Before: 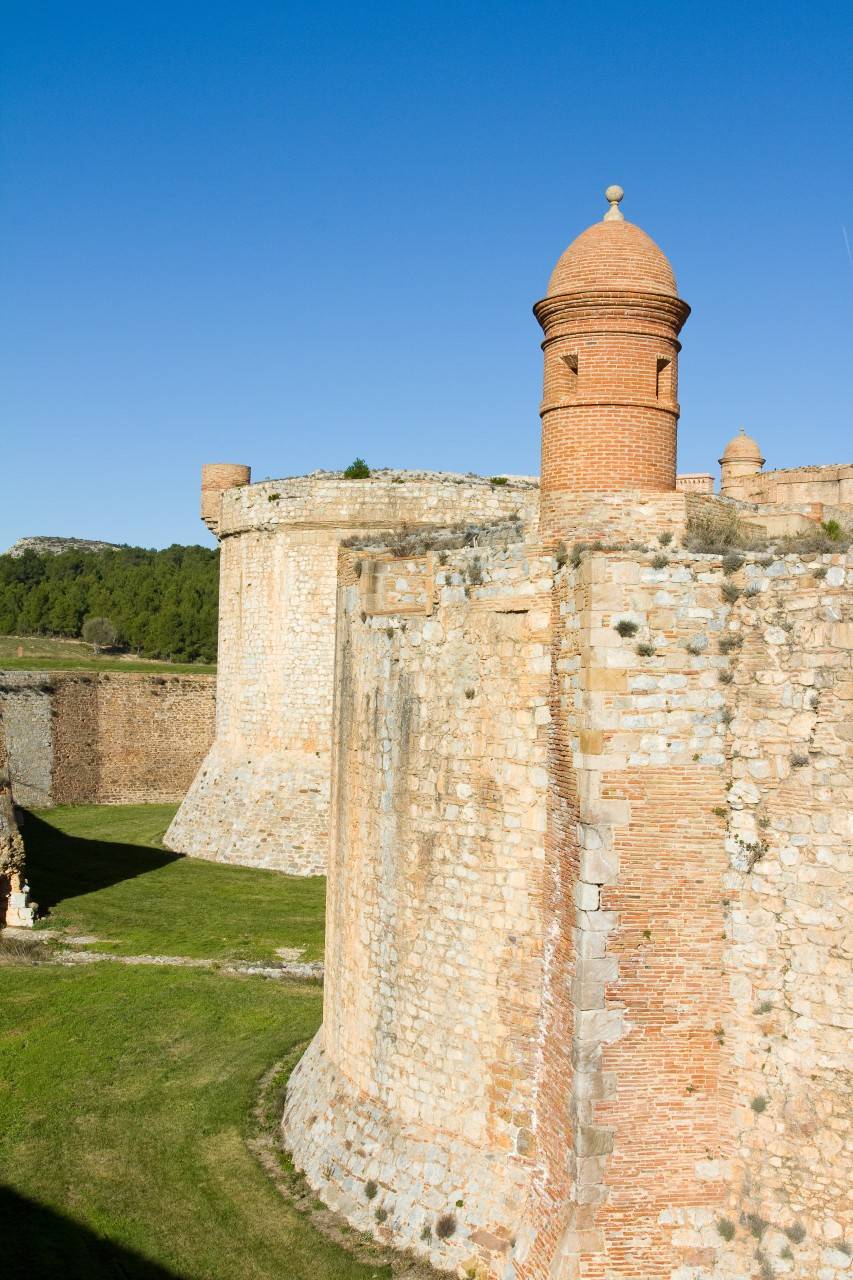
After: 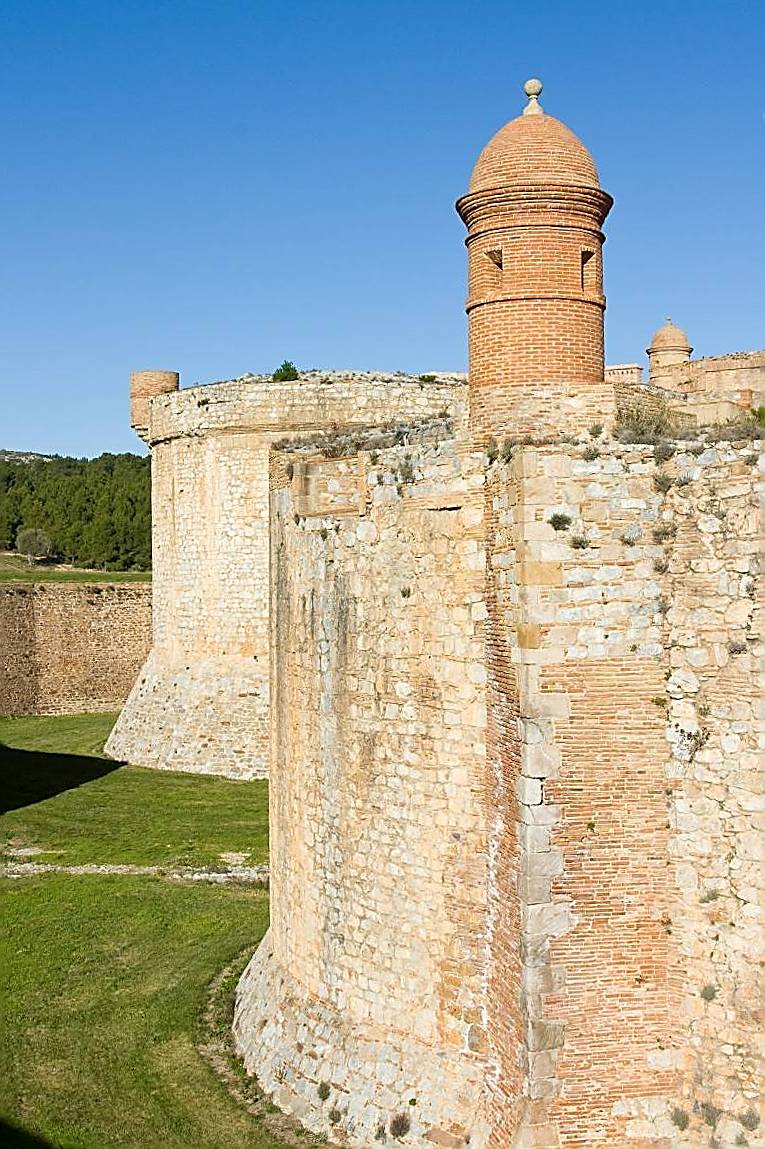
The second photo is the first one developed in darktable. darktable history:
sharpen: radius 1.685, amount 1.294
crop and rotate: angle 1.96°, left 5.673%, top 5.673%
